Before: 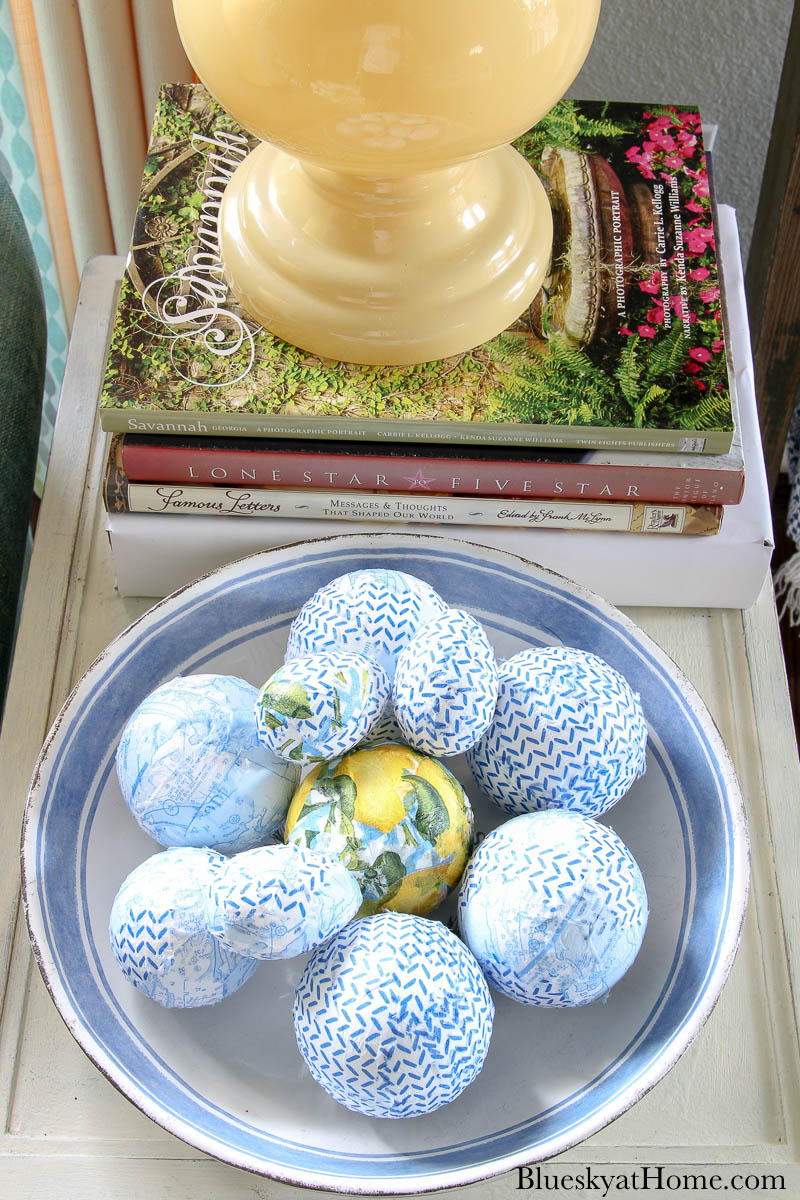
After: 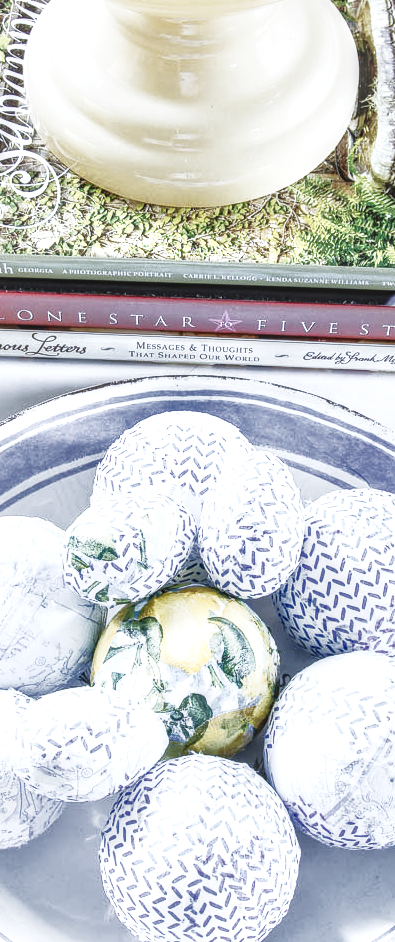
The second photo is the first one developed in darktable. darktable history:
white balance: red 0.871, blue 1.249
base curve: curves: ch0 [(0, 0) (0.303, 0.277) (1, 1)]
exposure: black level correction -0.014, exposure -0.193 EV, compensate highlight preservation false
crop and rotate: angle 0.02°, left 24.353%, top 13.219%, right 26.156%, bottom 8.224%
local contrast: highlights 0%, shadows 0%, detail 182%
tone curve: curves: ch0 [(0, 0) (0.003, 0.004) (0.011, 0.016) (0.025, 0.035) (0.044, 0.062) (0.069, 0.097) (0.1, 0.143) (0.136, 0.205) (0.177, 0.276) (0.224, 0.36) (0.277, 0.461) (0.335, 0.584) (0.399, 0.686) (0.468, 0.783) (0.543, 0.868) (0.623, 0.927) (0.709, 0.96) (0.801, 0.974) (0.898, 0.986) (1, 1)], preserve colors none
shadows and highlights: on, module defaults
color zones: curves: ch0 [(0, 0.559) (0.153, 0.551) (0.229, 0.5) (0.429, 0.5) (0.571, 0.5) (0.714, 0.5) (0.857, 0.5) (1, 0.559)]; ch1 [(0, 0.417) (0.112, 0.336) (0.213, 0.26) (0.429, 0.34) (0.571, 0.35) (0.683, 0.331) (0.857, 0.344) (1, 0.417)]
